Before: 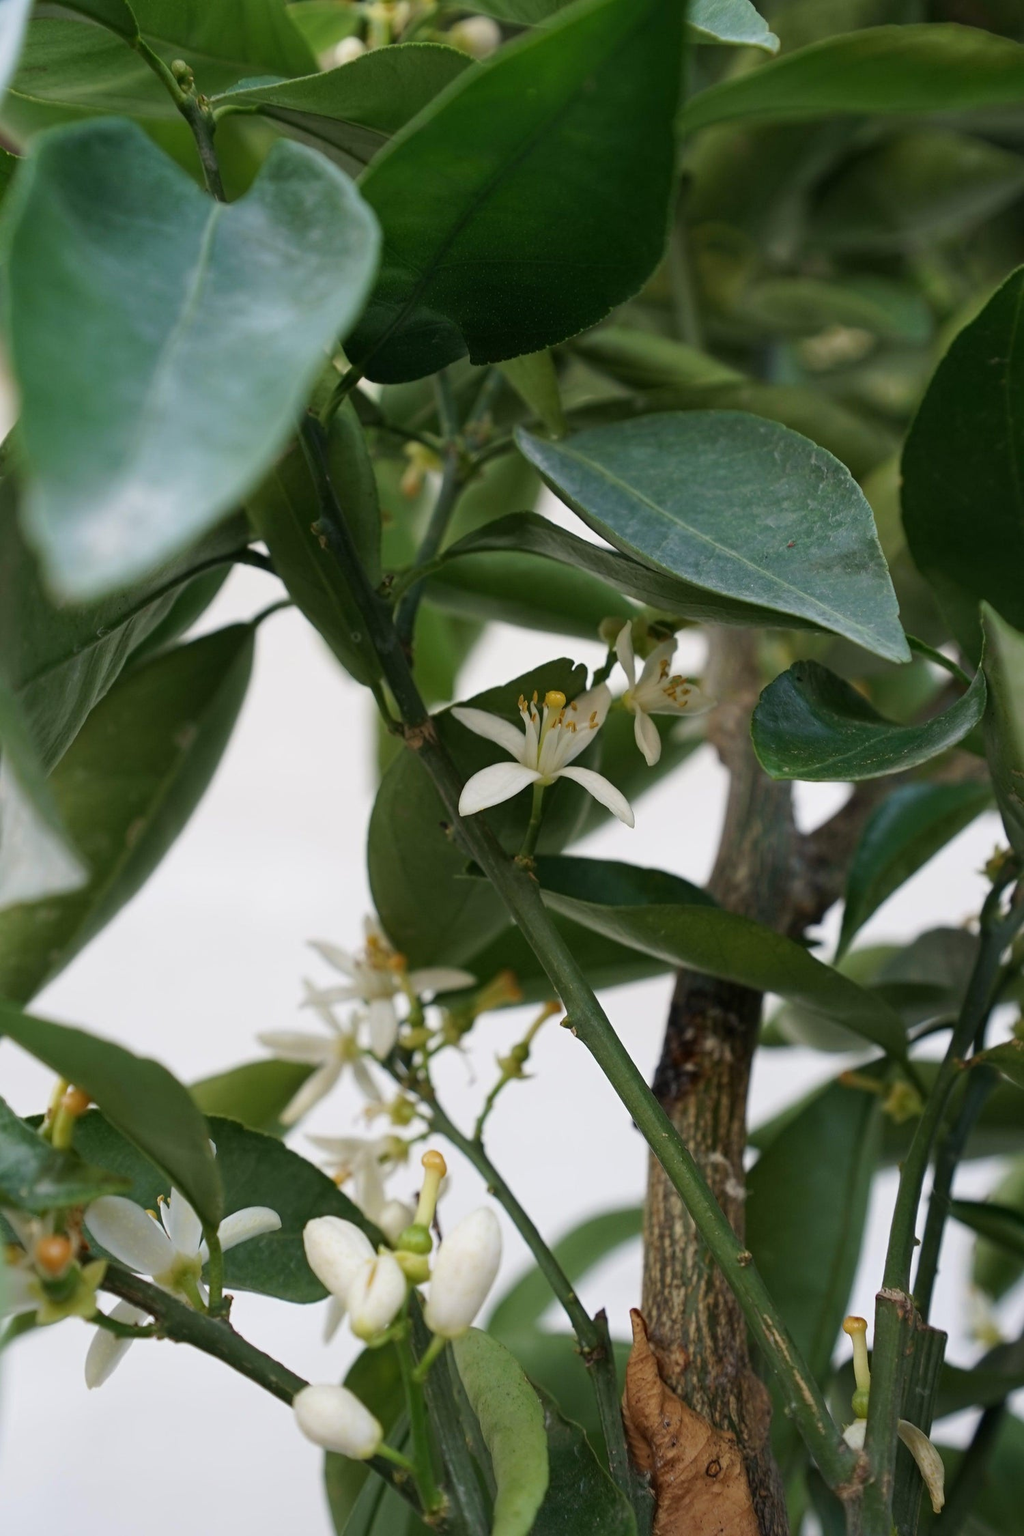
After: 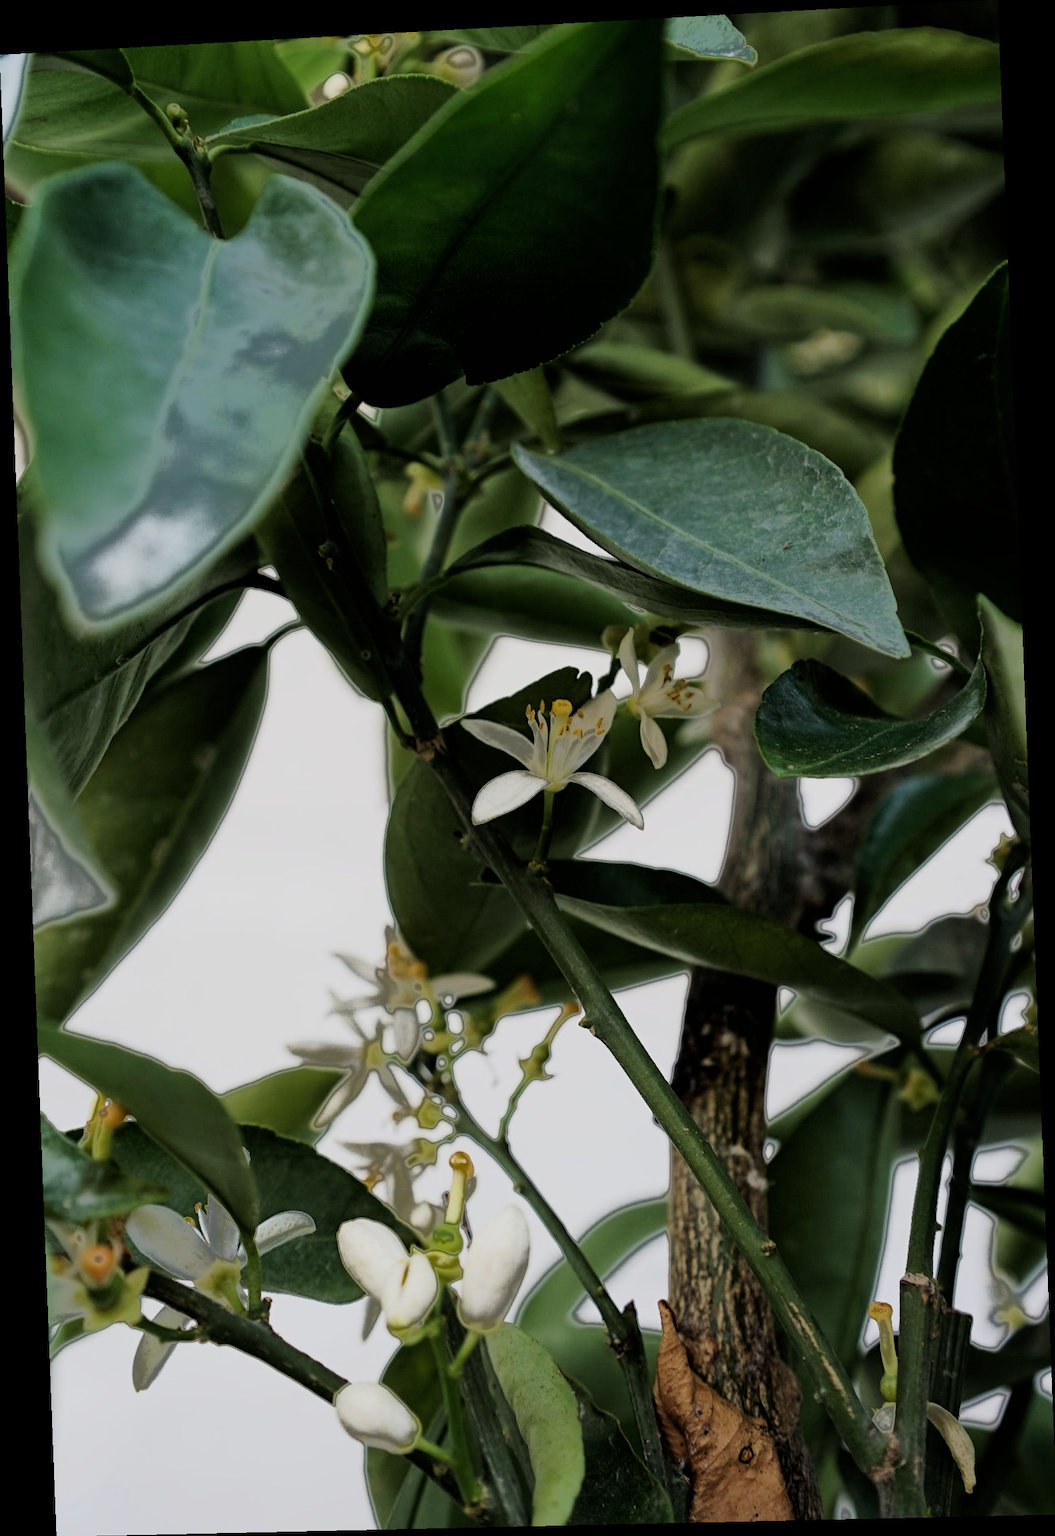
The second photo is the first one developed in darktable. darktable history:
rotate and perspective: rotation -2.22°, lens shift (horizontal) -0.022, automatic cropping off
fill light: exposure -0.73 EV, center 0.69, width 2.2
filmic rgb: black relative exposure -5 EV, hardness 2.88, contrast 1.3, highlights saturation mix -10%
